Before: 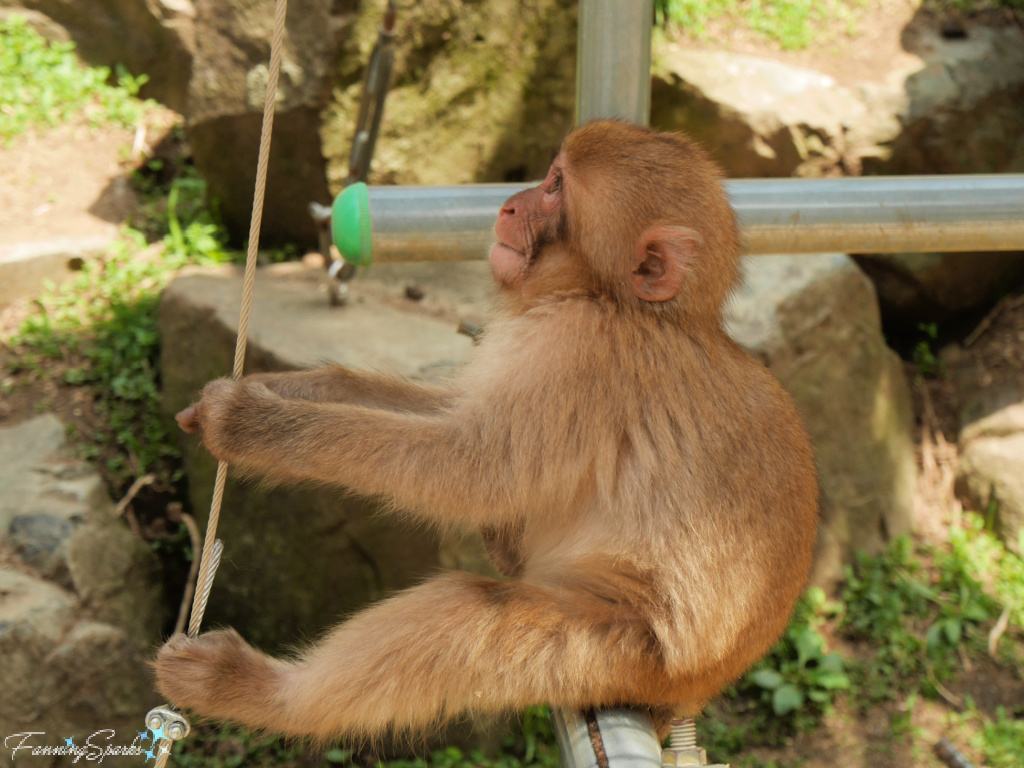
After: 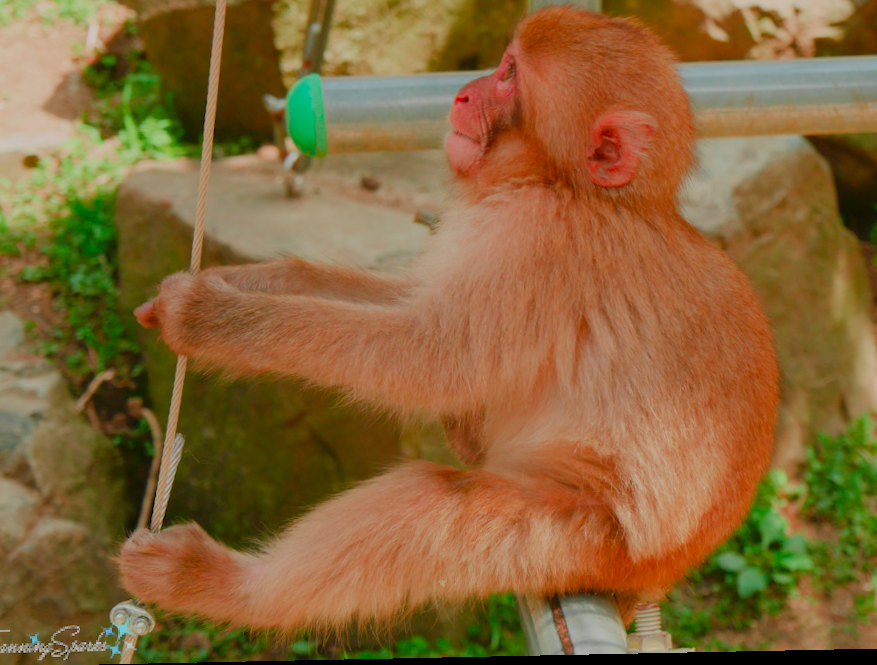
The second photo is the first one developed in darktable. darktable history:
crop and rotate: left 4.842%, top 15.51%, right 10.668%
rotate and perspective: rotation -1.17°, automatic cropping off
color balance rgb: shadows lift › chroma 1%, shadows lift › hue 113°, highlights gain › chroma 0.2%, highlights gain › hue 333°, perceptual saturation grading › global saturation 20%, perceptual saturation grading › highlights -50%, perceptual saturation grading › shadows 25%, contrast -30%
color contrast: green-magenta contrast 1.73, blue-yellow contrast 1.15
